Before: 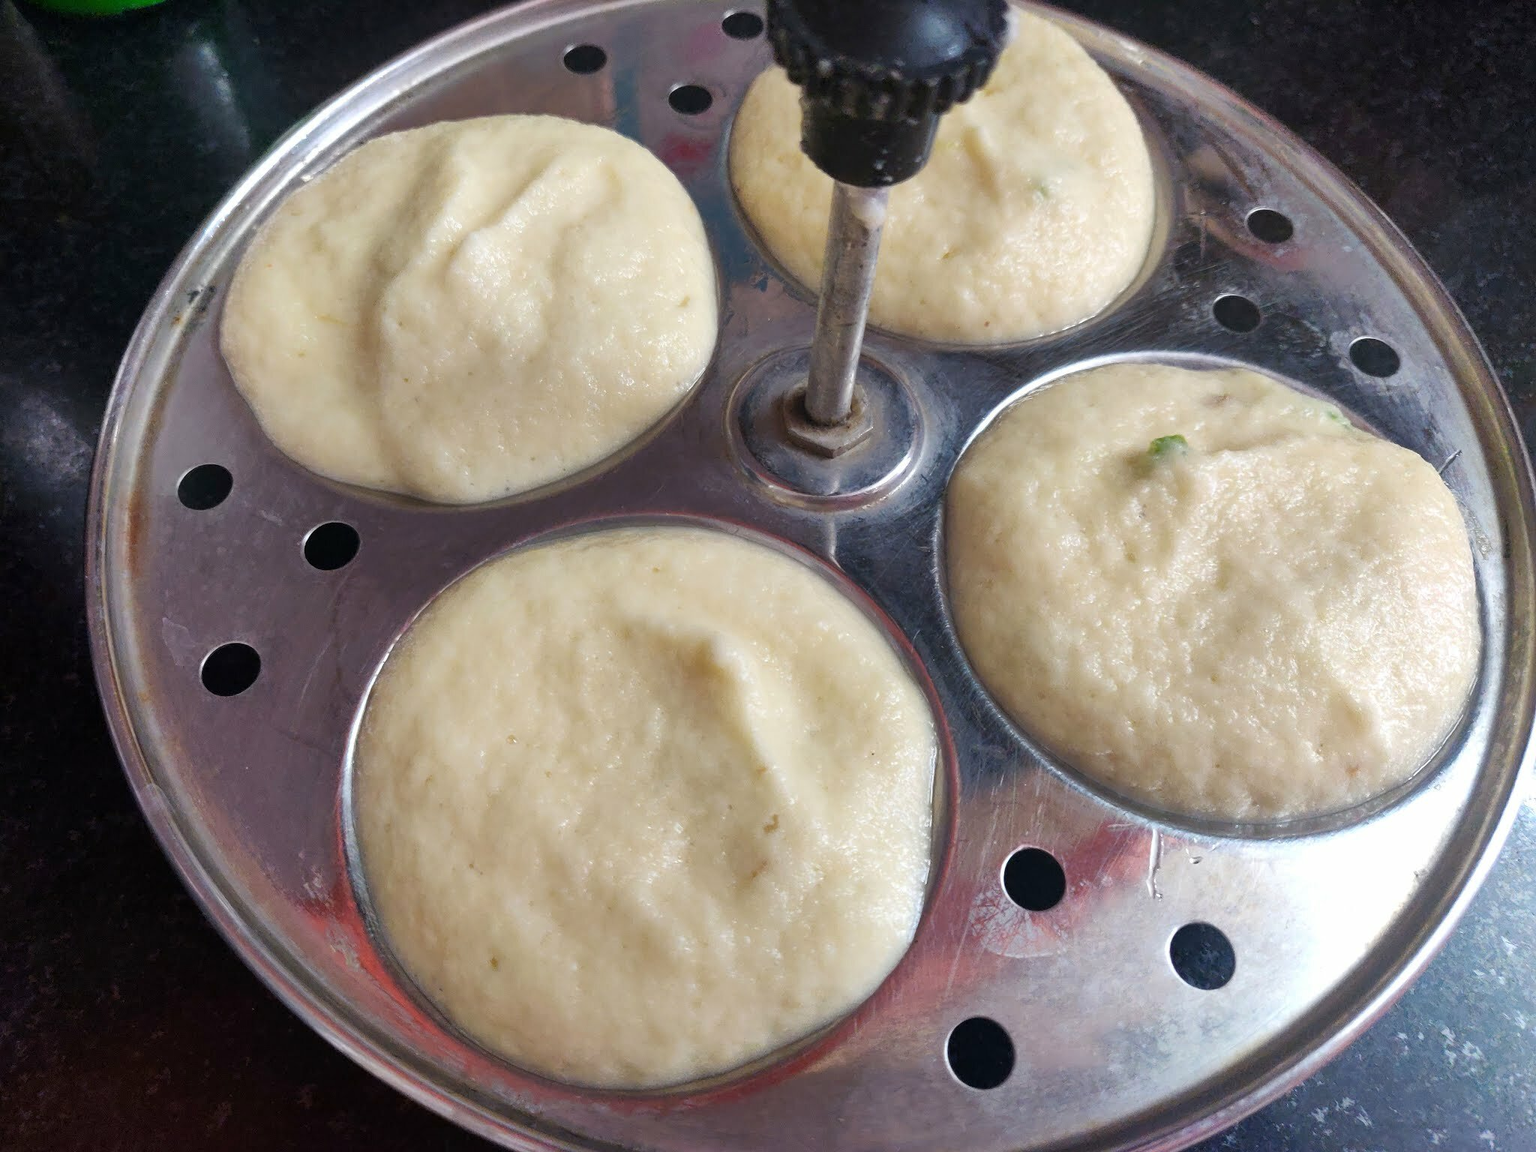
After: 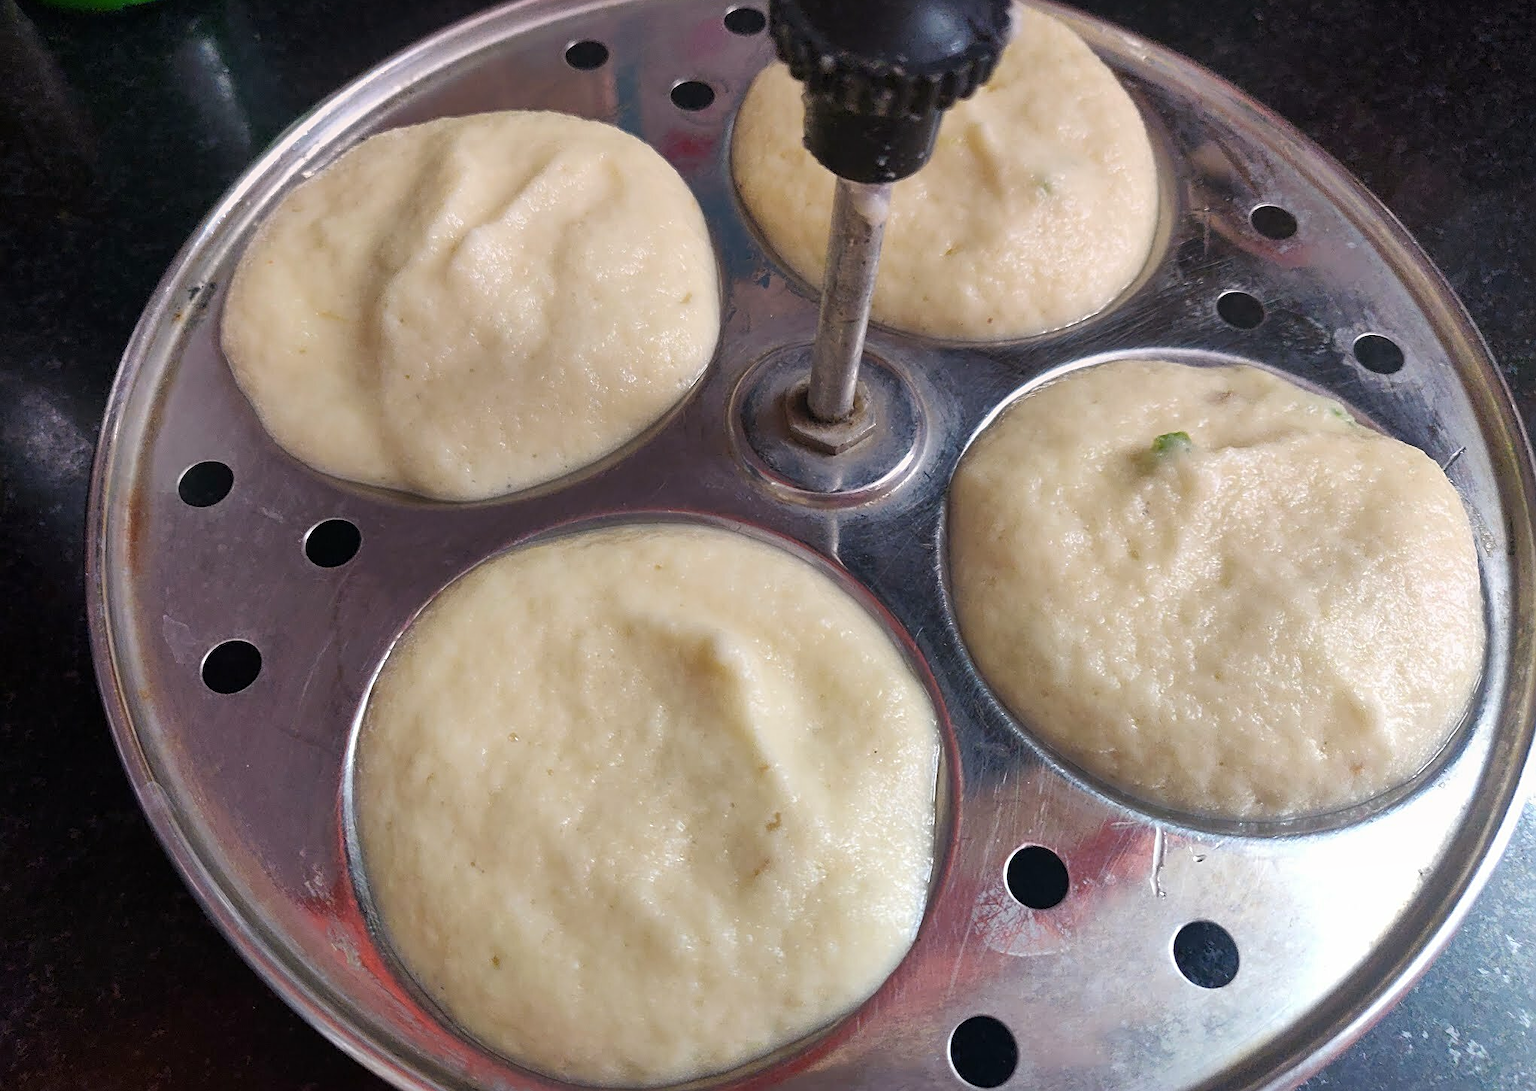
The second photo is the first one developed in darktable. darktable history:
crop: top 0.448%, right 0.264%, bottom 5.045%
graduated density: density 0.38 EV, hardness 21%, rotation -6.11°, saturation 32%
sharpen: on, module defaults
